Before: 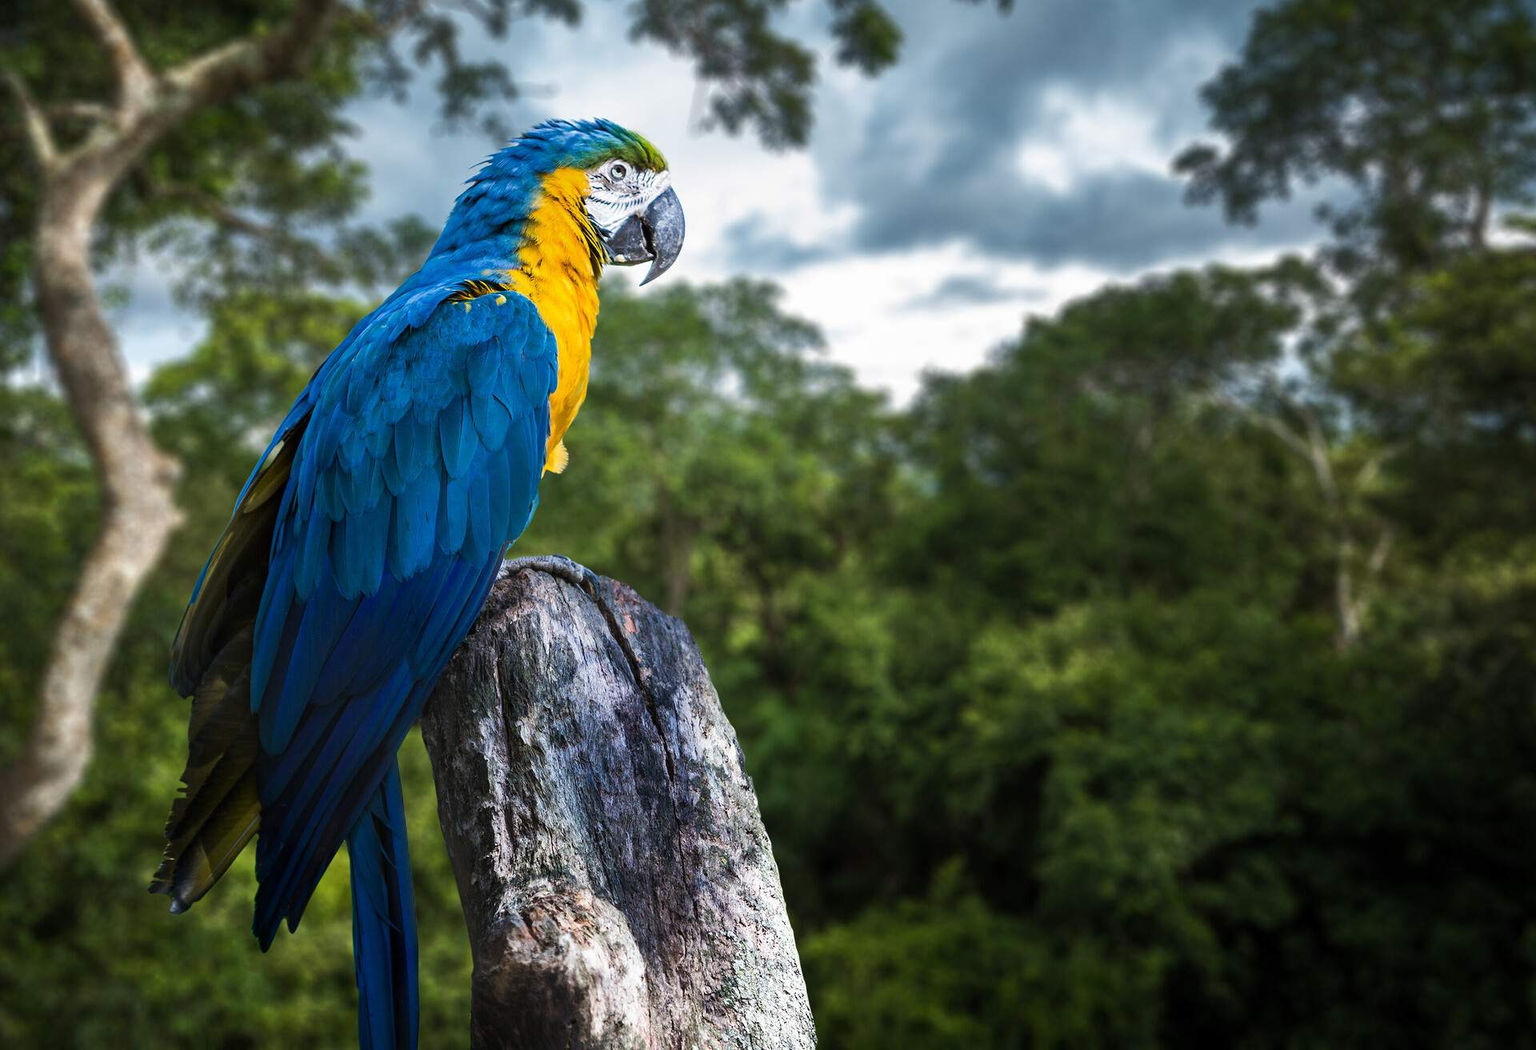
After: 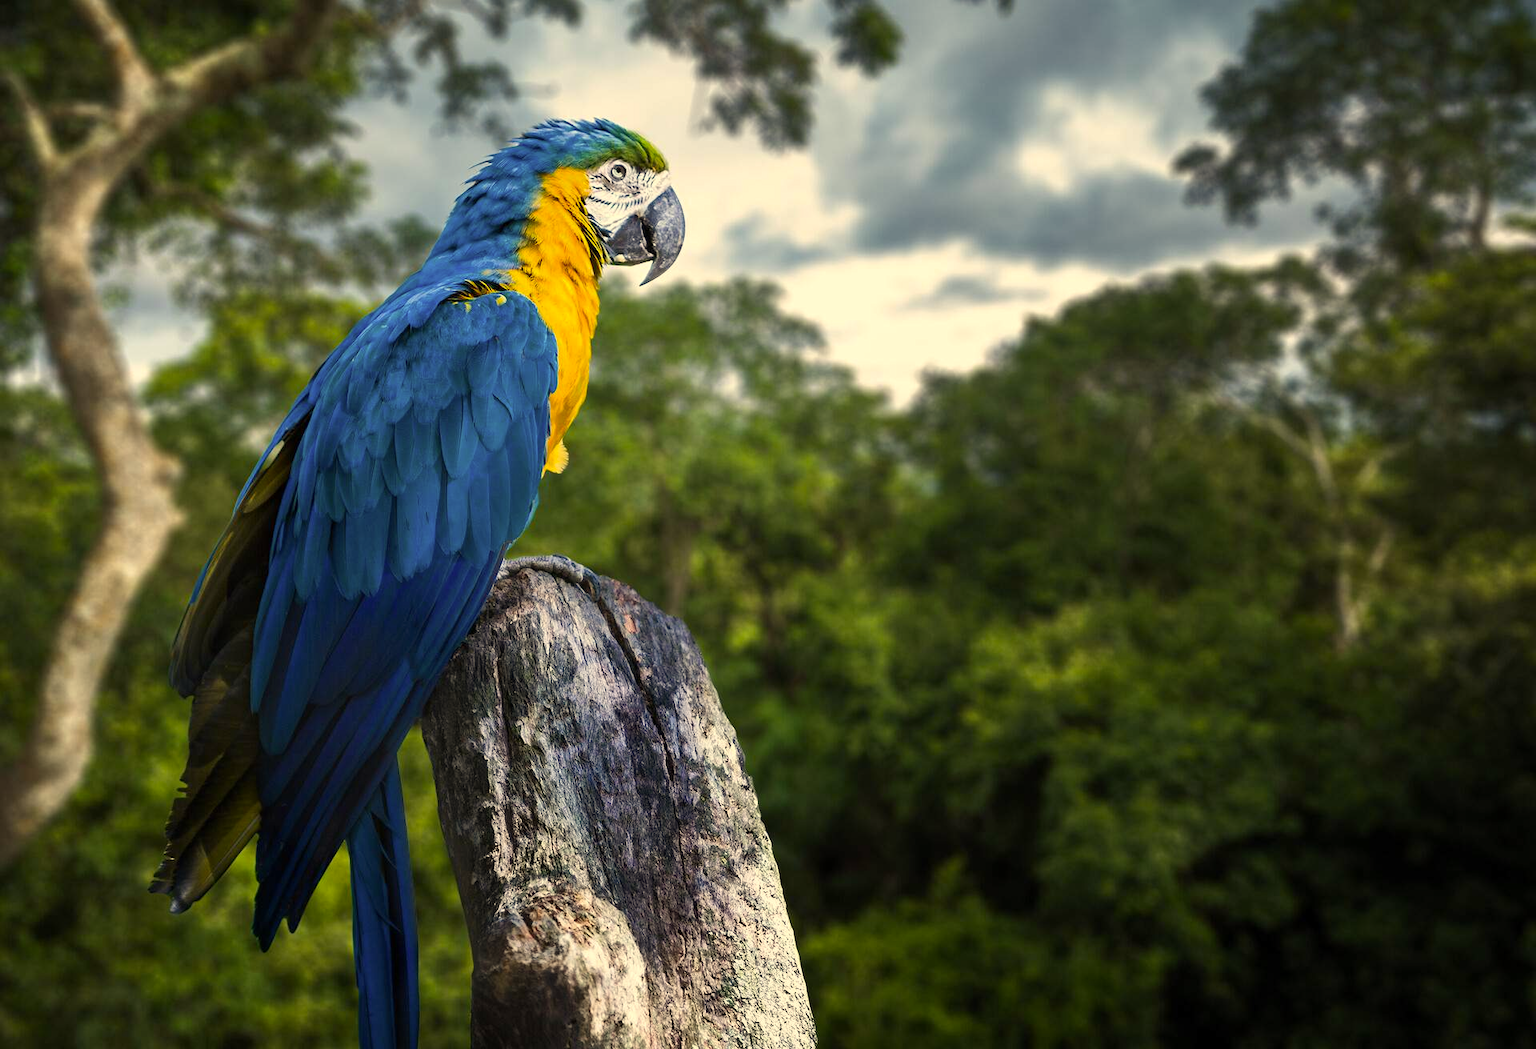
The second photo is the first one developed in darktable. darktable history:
color correction: highlights a* 2.52, highlights b* 23.3
